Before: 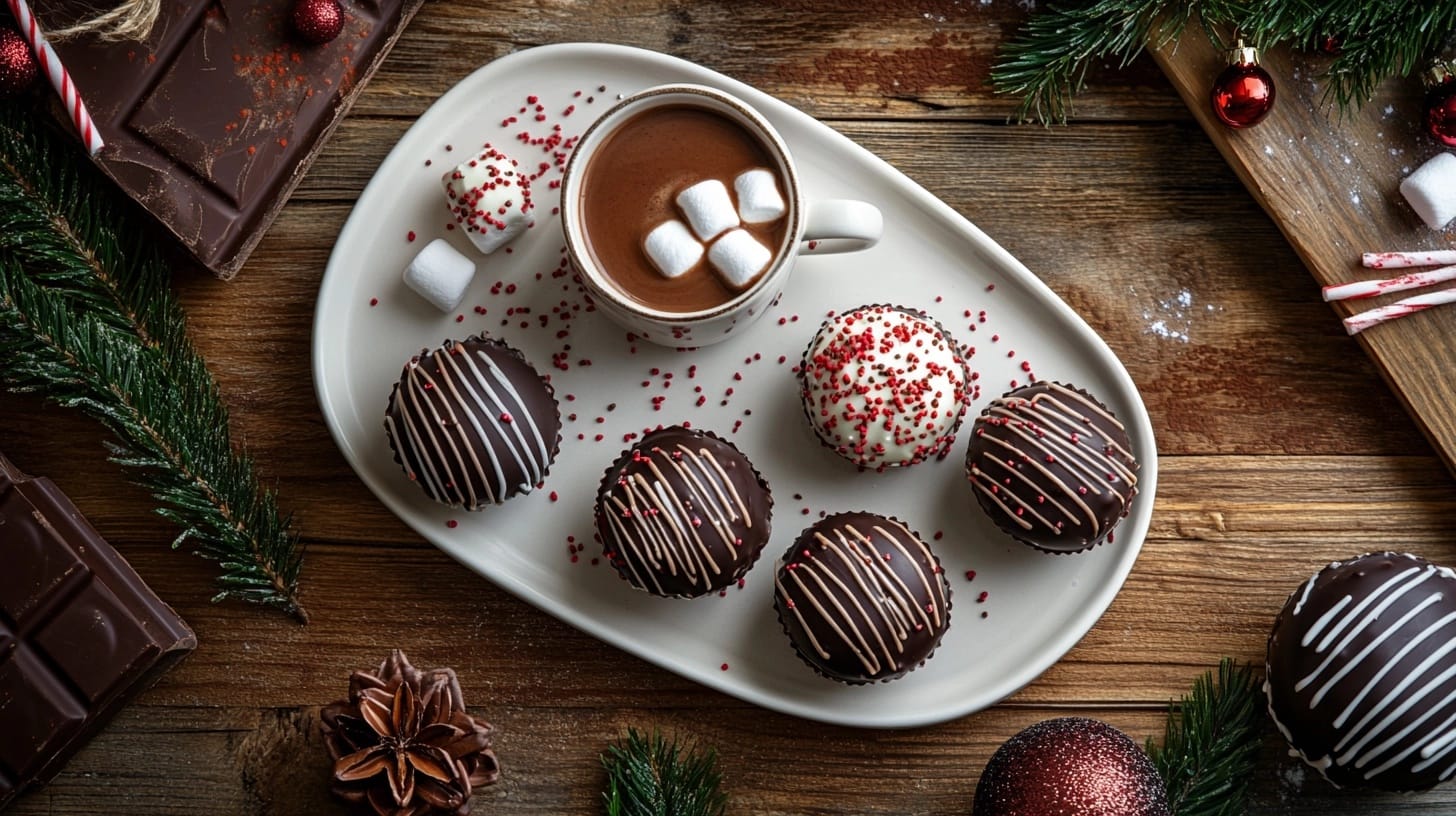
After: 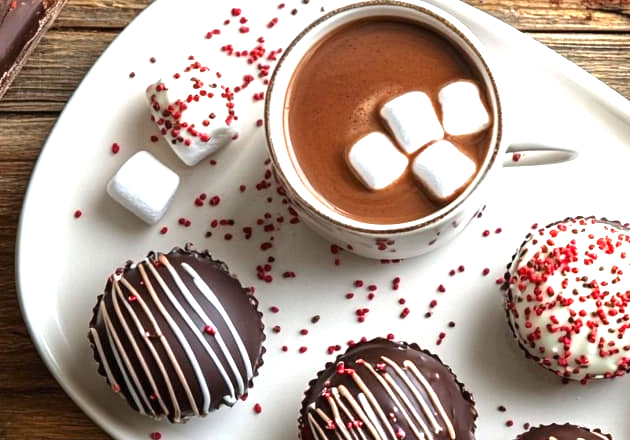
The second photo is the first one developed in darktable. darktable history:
exposure: black level correction 0, exposure 1.286 EV, compensate exposure bias true, compensate highlight preservation false
crop: left 20.397%, top 10.838%, right 35.871%, bottom 34.832%
